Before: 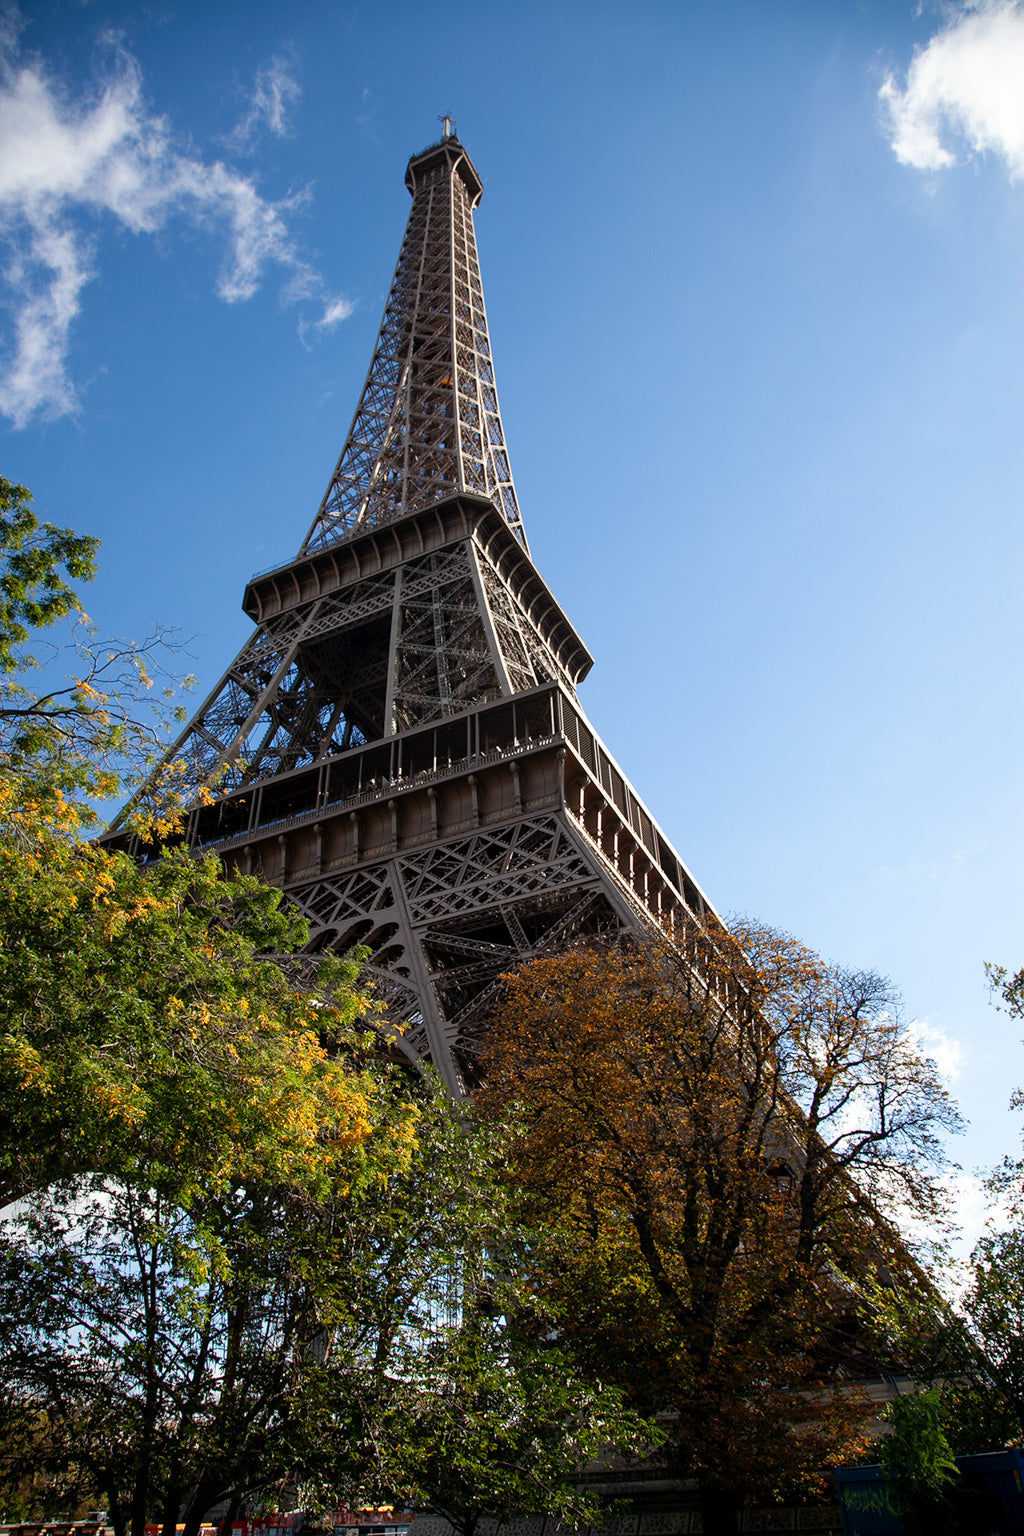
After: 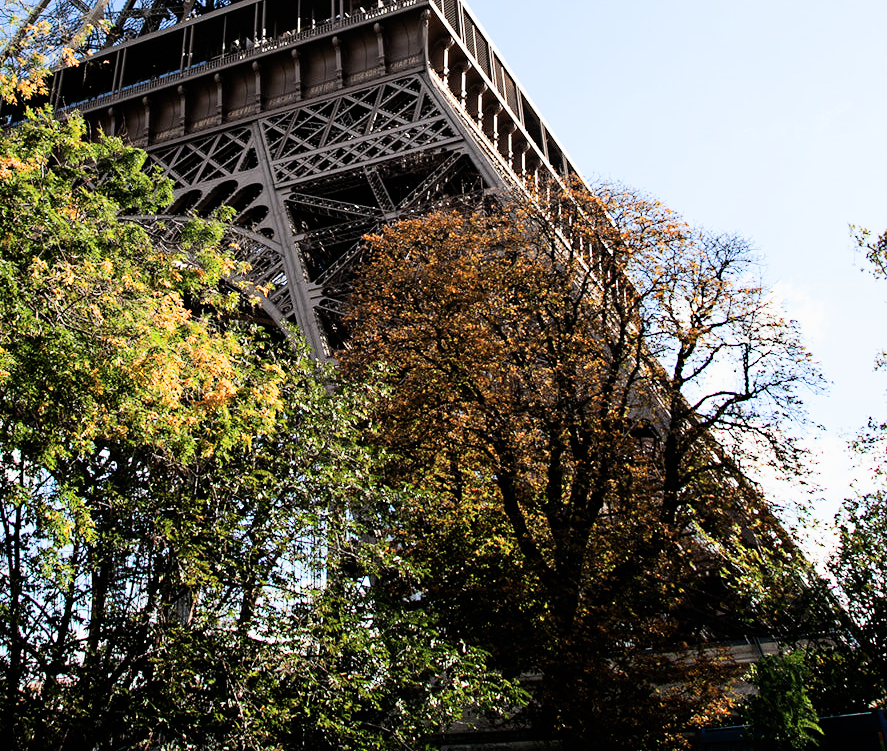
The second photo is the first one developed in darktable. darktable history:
sharpen: radius 5.325, amount 0.312, threshold 26.433
filmic rgb: black relative exposure -5 EV, hardness 2.88, contrast 1.3, highlights saturation mix -30%
contrast brightness saturation: contrast 0.14
exposure: black level correction -0.005, exposure 1.002 EV, compensate highlight preservation false
crop and rotate: left 13.306%, top 48.129%, bottom 2.928%
